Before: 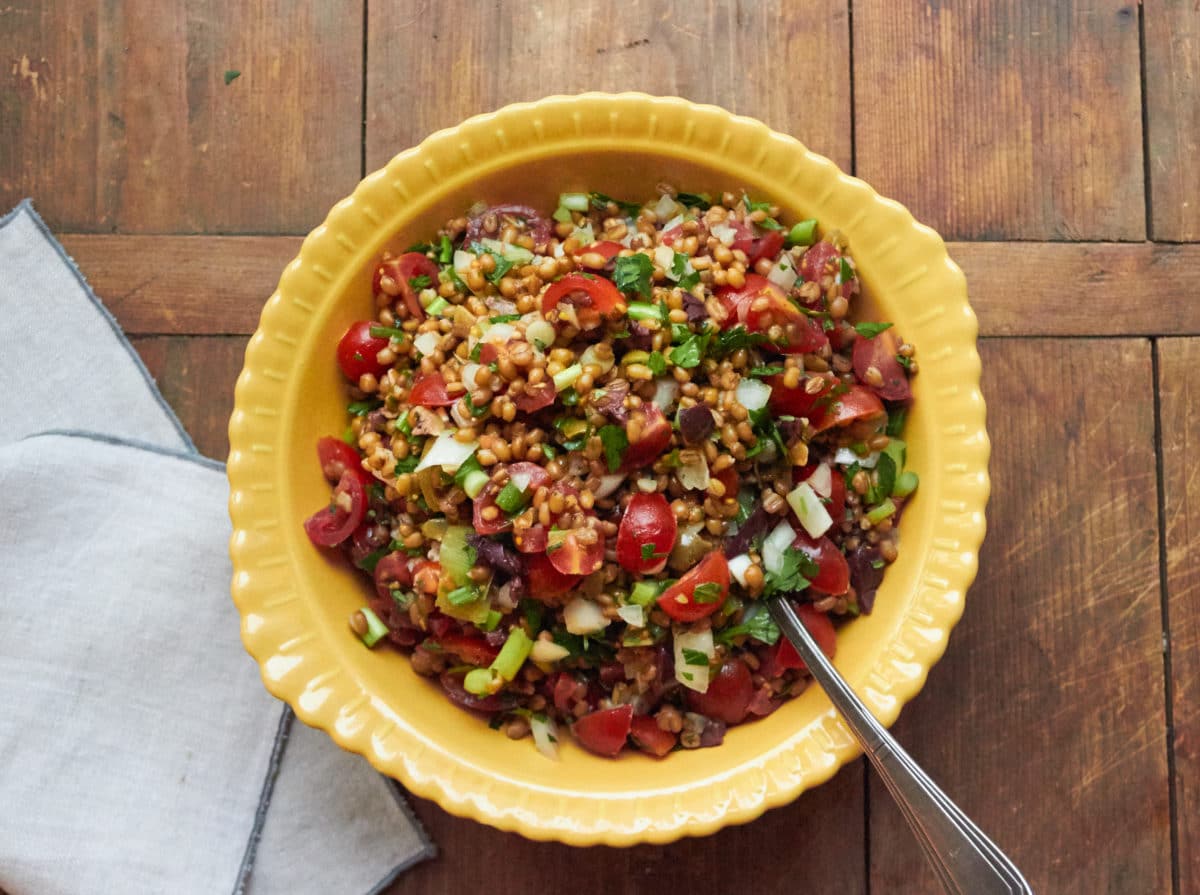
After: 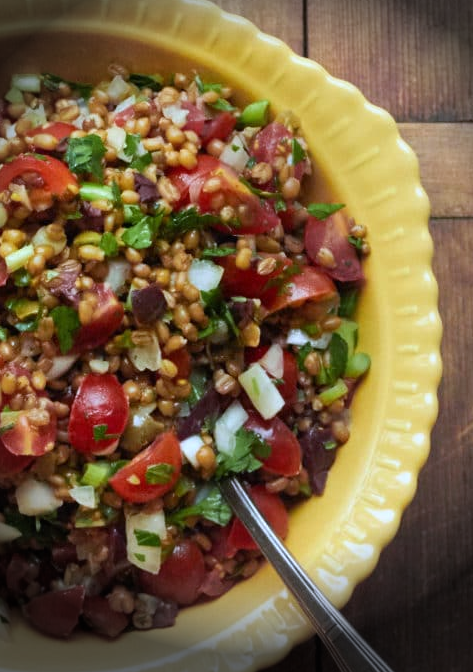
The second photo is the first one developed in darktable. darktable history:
vignetting: fall-off start 76.42%, fall-off radius 27.36%, brightness -0.872, center (0.037, -0.09), width/height ratio 0.971
crop: left 45.721%, top 13.393%, right 14.118%, bottom 10.01%
white balance: red 0.926, green 1.003, blue 1.133
bloom: size 9%, threshold 100%, strength 7%
